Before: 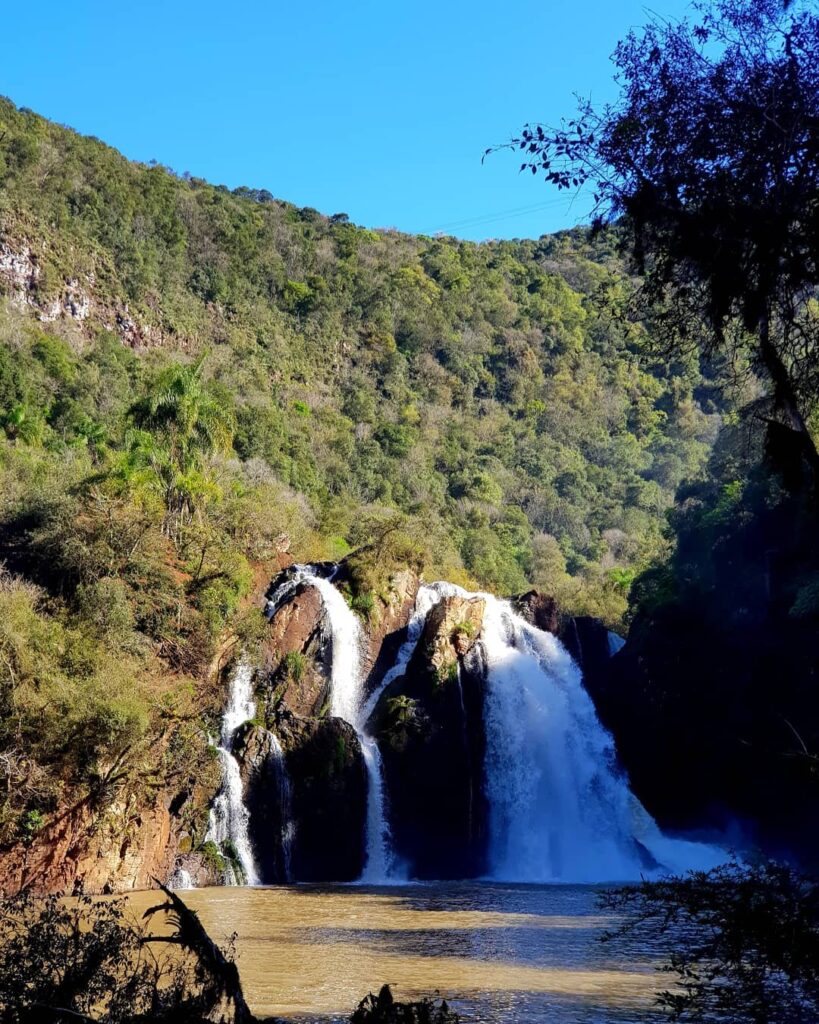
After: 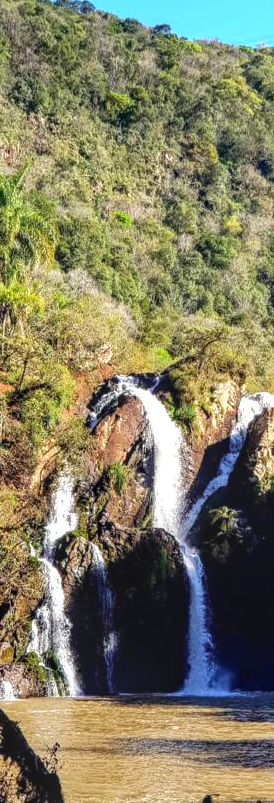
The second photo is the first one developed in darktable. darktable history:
exposure: black level correction 0, exposure 0.5 EV, compensate highlight preservation false
rotate and perspective: crop left 0, crop top 0
local contrast: highlights 0%, shadows 0%, detail 133%
crop and rotate: left 21.77%, top 18.528%, right 44.676%, bottom 2.997%
